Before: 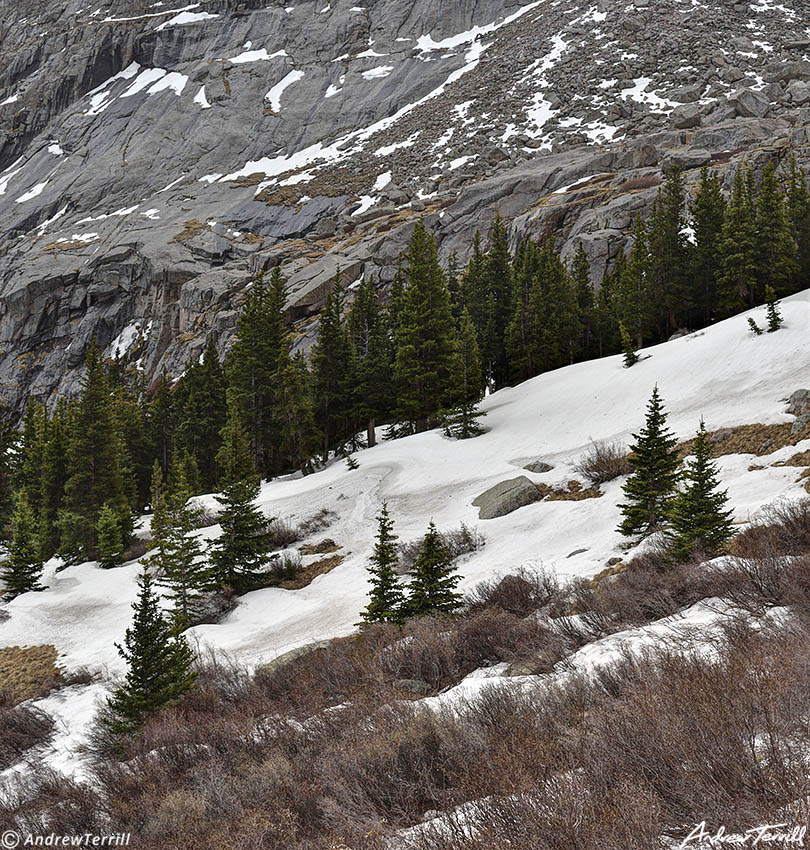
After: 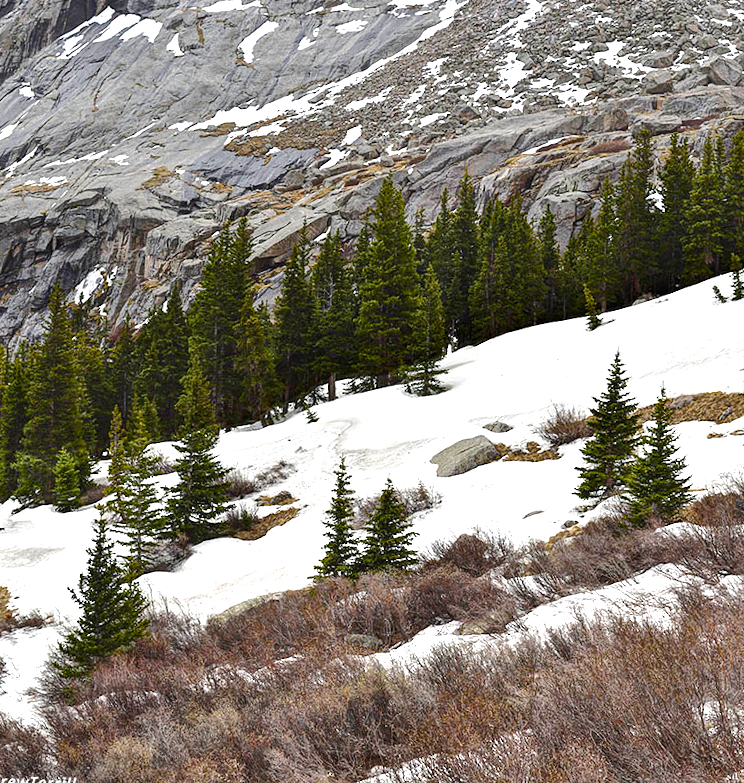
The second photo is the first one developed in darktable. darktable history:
exposure: black level correction 0, exposure 0.598 EV, compensate highlight preservation false
crop and rotate: angle -2.1°, left 3.138%, top 3.726%, right 1.447%, bottom 0.663%
color balance rgb: perceptual saturation grading › global saturation 20%, perceptual saturation grading › highlights -25.892%, perceptual saturation grading › shadows 49.504%, perceptual brilliance grading › highlights 6.985%, perceptual brilliance grading › mid-tones 17.003%, perceptual brilliance grading › shadows -5.51%
